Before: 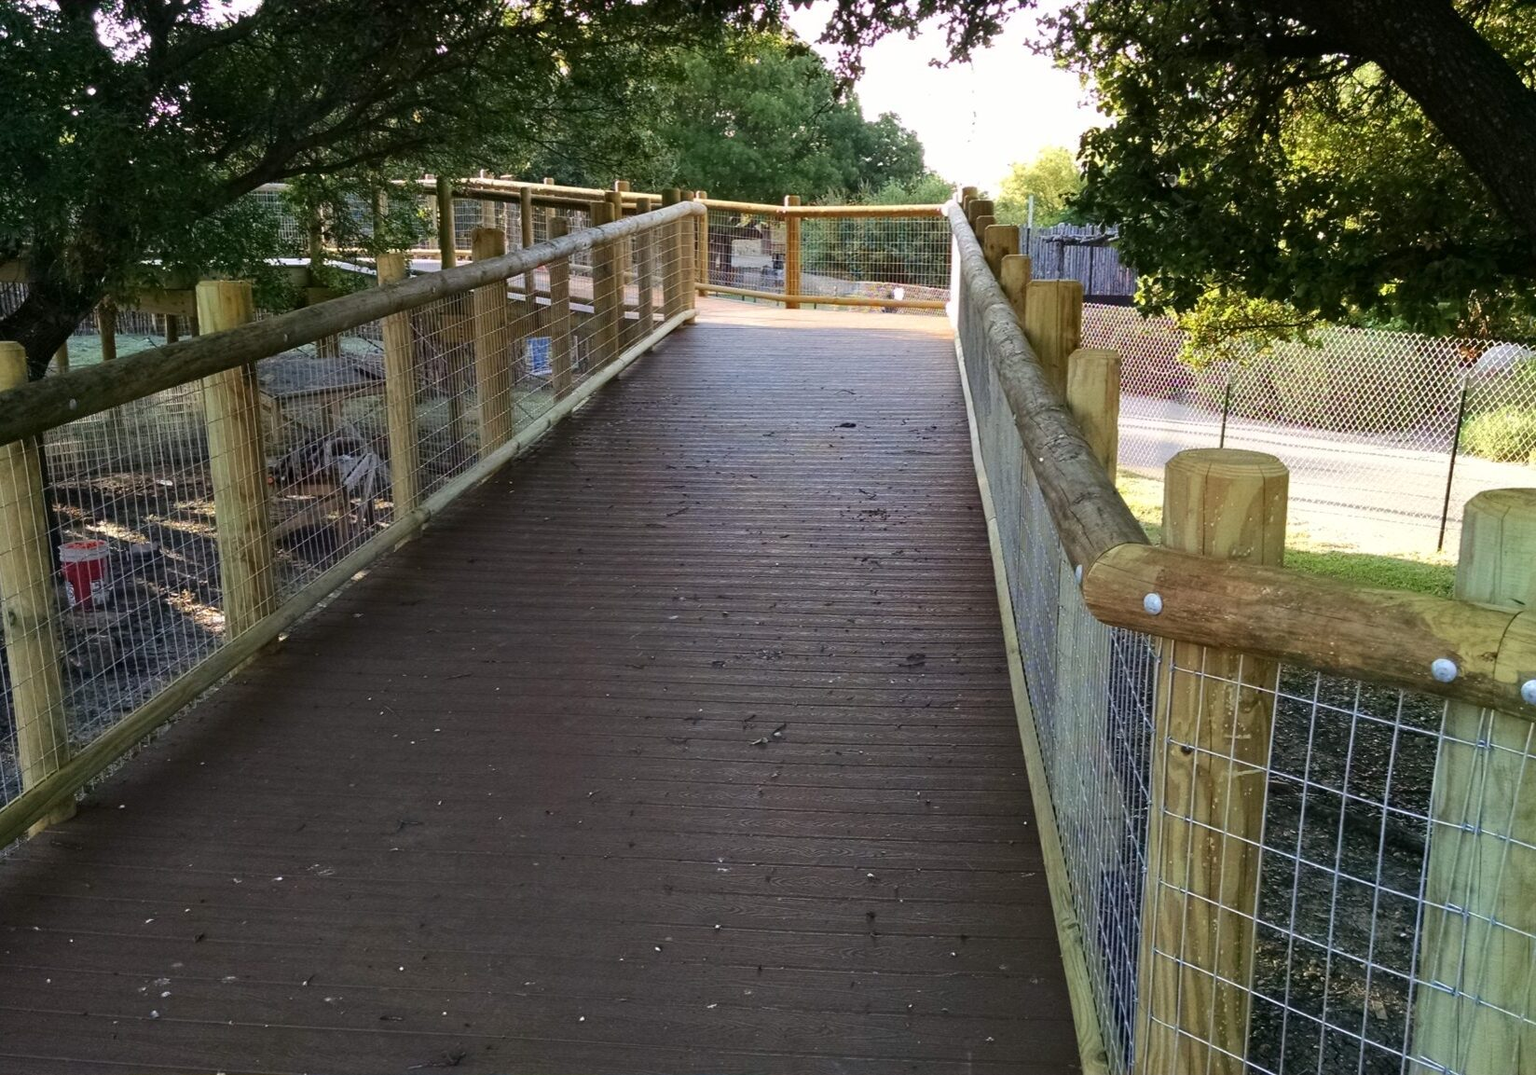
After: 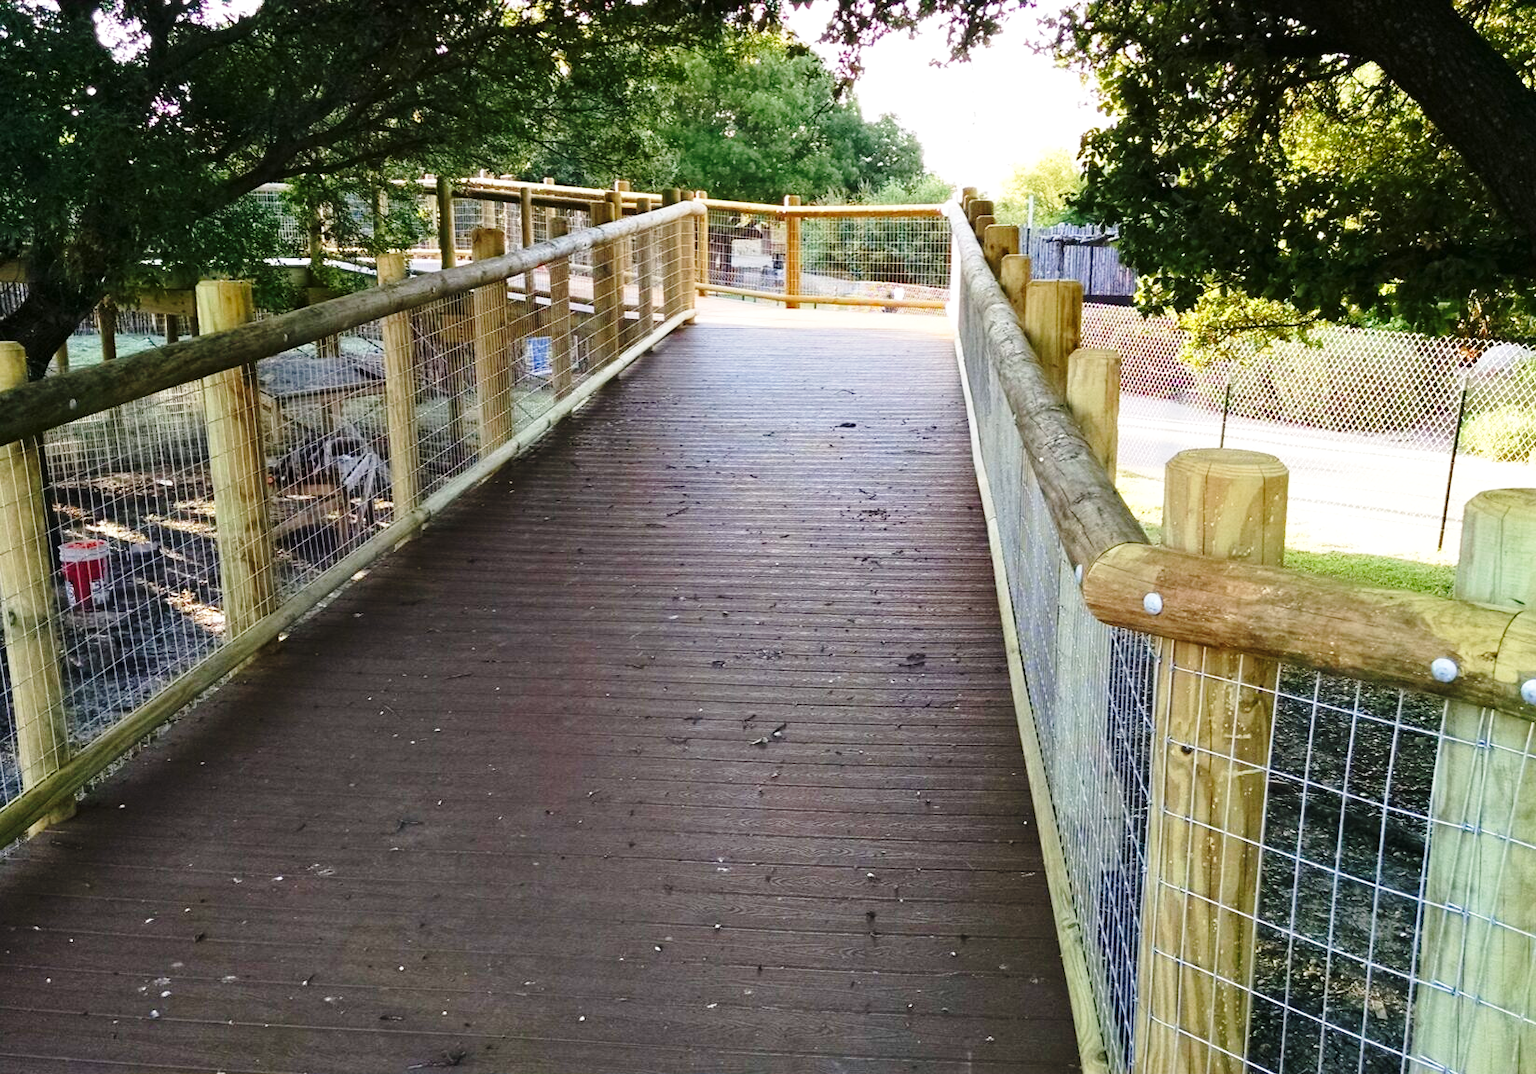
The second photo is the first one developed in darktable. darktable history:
base curve: curves: ch0 [(0, 0) (0.028, 0.03) (0.121, 0.232) (0.46, 0.748) (0.859, 0.968) (1, 1)], preserve colors none
exposure: exposure 0.2 EV, compensate highlight preservation false
